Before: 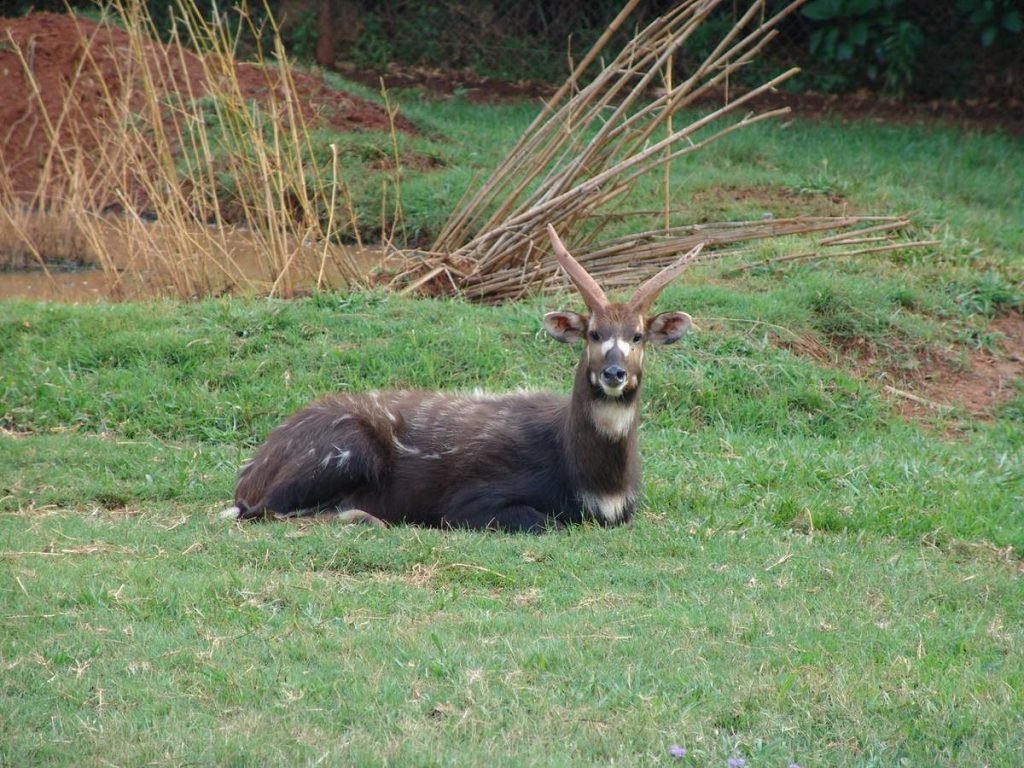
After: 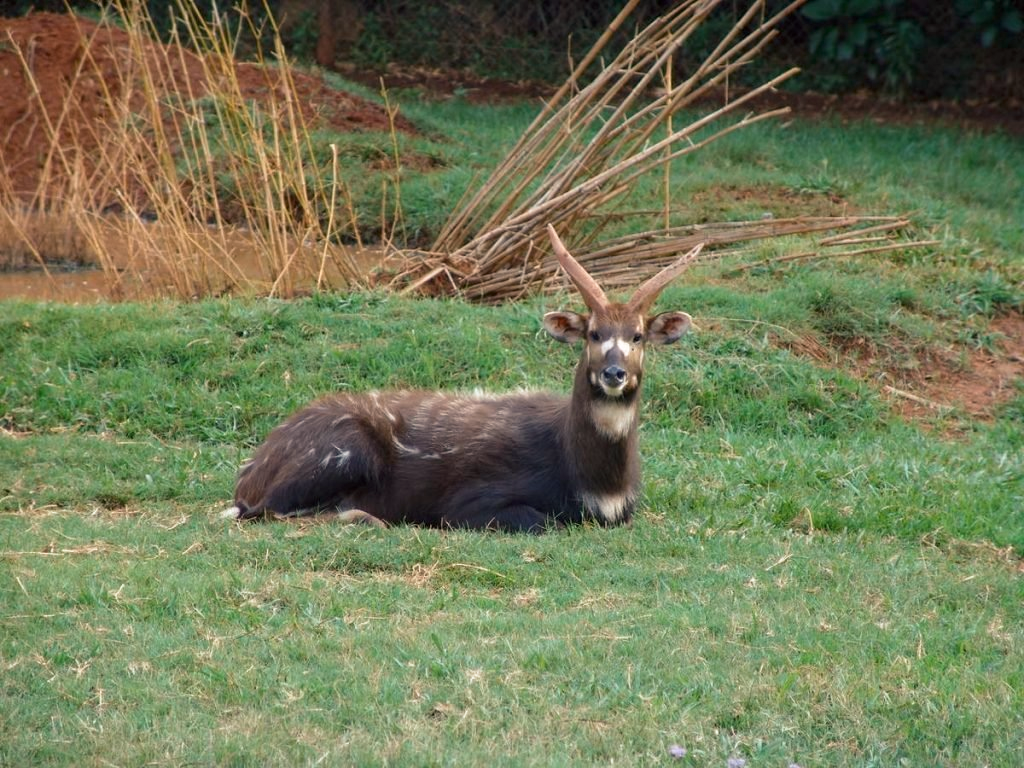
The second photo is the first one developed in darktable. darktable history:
tone curve: curves: ch0 [(0, 0) (0.003, 0.003) (0.011, 0.012) (0.025, 0.026) (0.044, 0.046) (0.069, 0.072) (0.1, 0.104) (0.136, 0.141) (0.177, 0.184) (0.224, 0.233) (0.277, 0.288) (0.335, 0.348) (0.399, 0.414) (0.468, 0.486) (0.543, 0.564) (0.623, 0.647) (0.709, 0.736) (0.801, 0.831) (0.898, 0.921) (1, 1)], preserve colors none
color look up table: target L [64.31, 46.96, 34.07, 100, 62.65, 61.34, 54.93, 48.8, 39.77, 29.75, 53.42, 52.49, 39.1, 26.9, 29.63, 85.69, 76.45, 64.19, 64.86, 49.66, 46.9, 45.71, 28.33, 11.95, 0 ×25], target a [-16.71, -35.04, -11.64, -0.001, 16.62, 18.73, 33.03, 44.59, 48.65, 12.92, 2.689, 39.78, 0.86, 22.07, 12.13, 0.237, -0.361, -24.98, -0.523, -17.66, -0.279, -6.344, -1.031, 0.073, 0 ×25], target b [46.49, 22, 18.94, 0.006, 64.94, 17.04, 58.05, 29.55, 42.63, 15.38, -22.2, 1.524, -47.07, -16.71, -55.23, 2.375, 1.705, -9.607, 0.207, -33.05, -1.957, -27.21, -3.222, -2.22, 0 ×25], num patches 24
